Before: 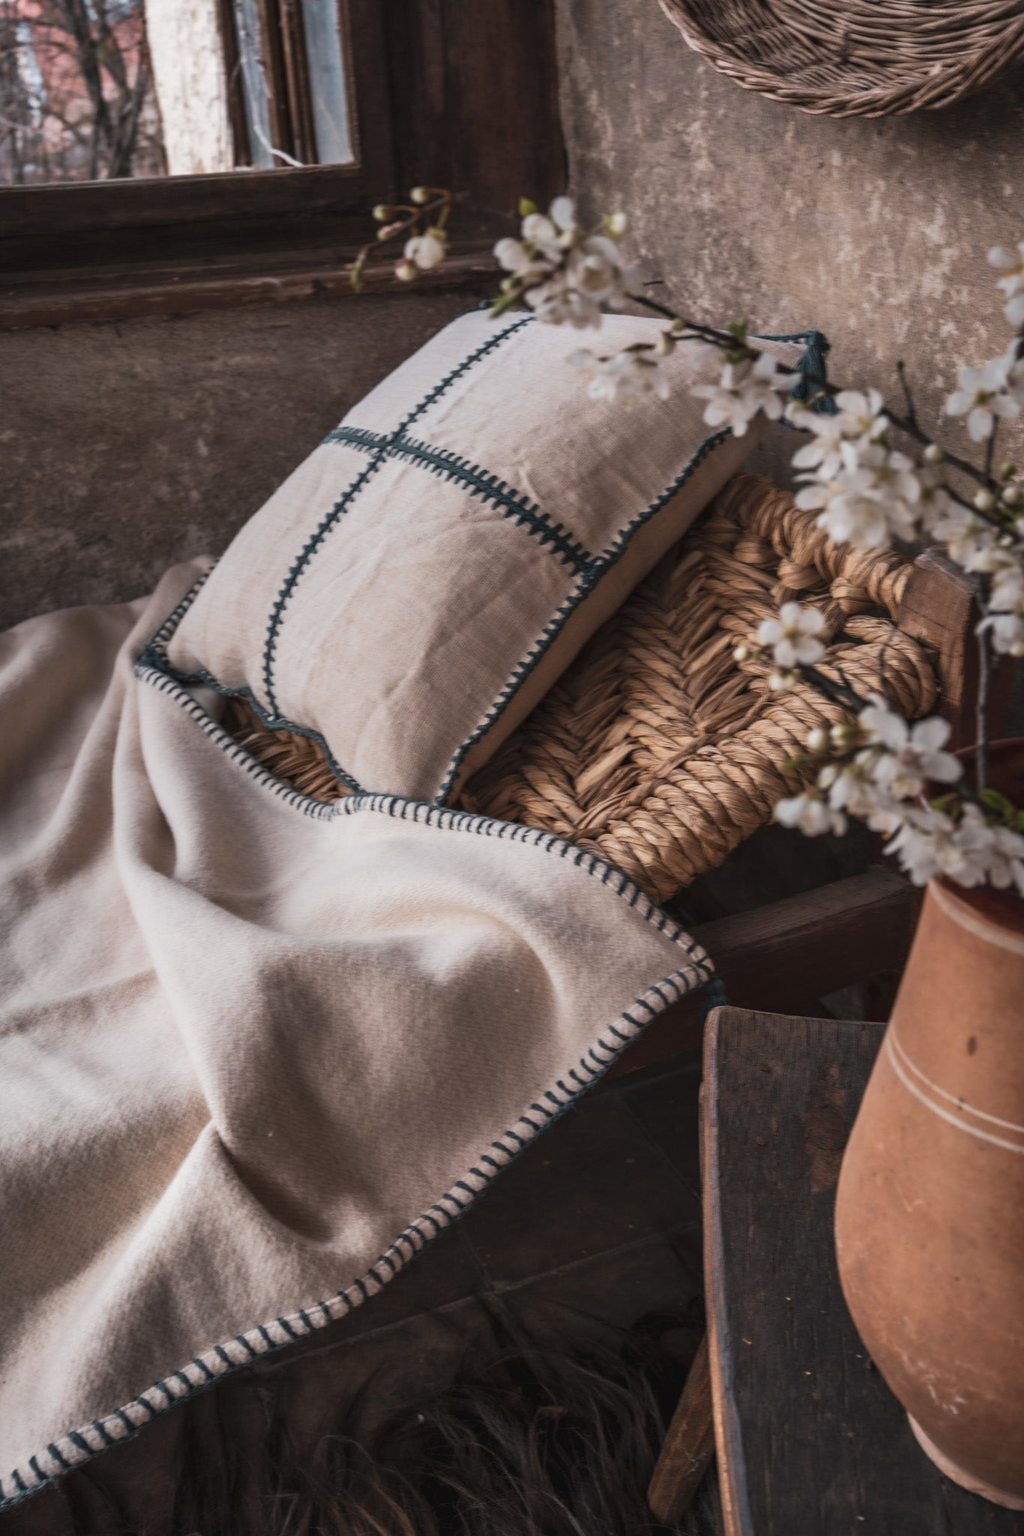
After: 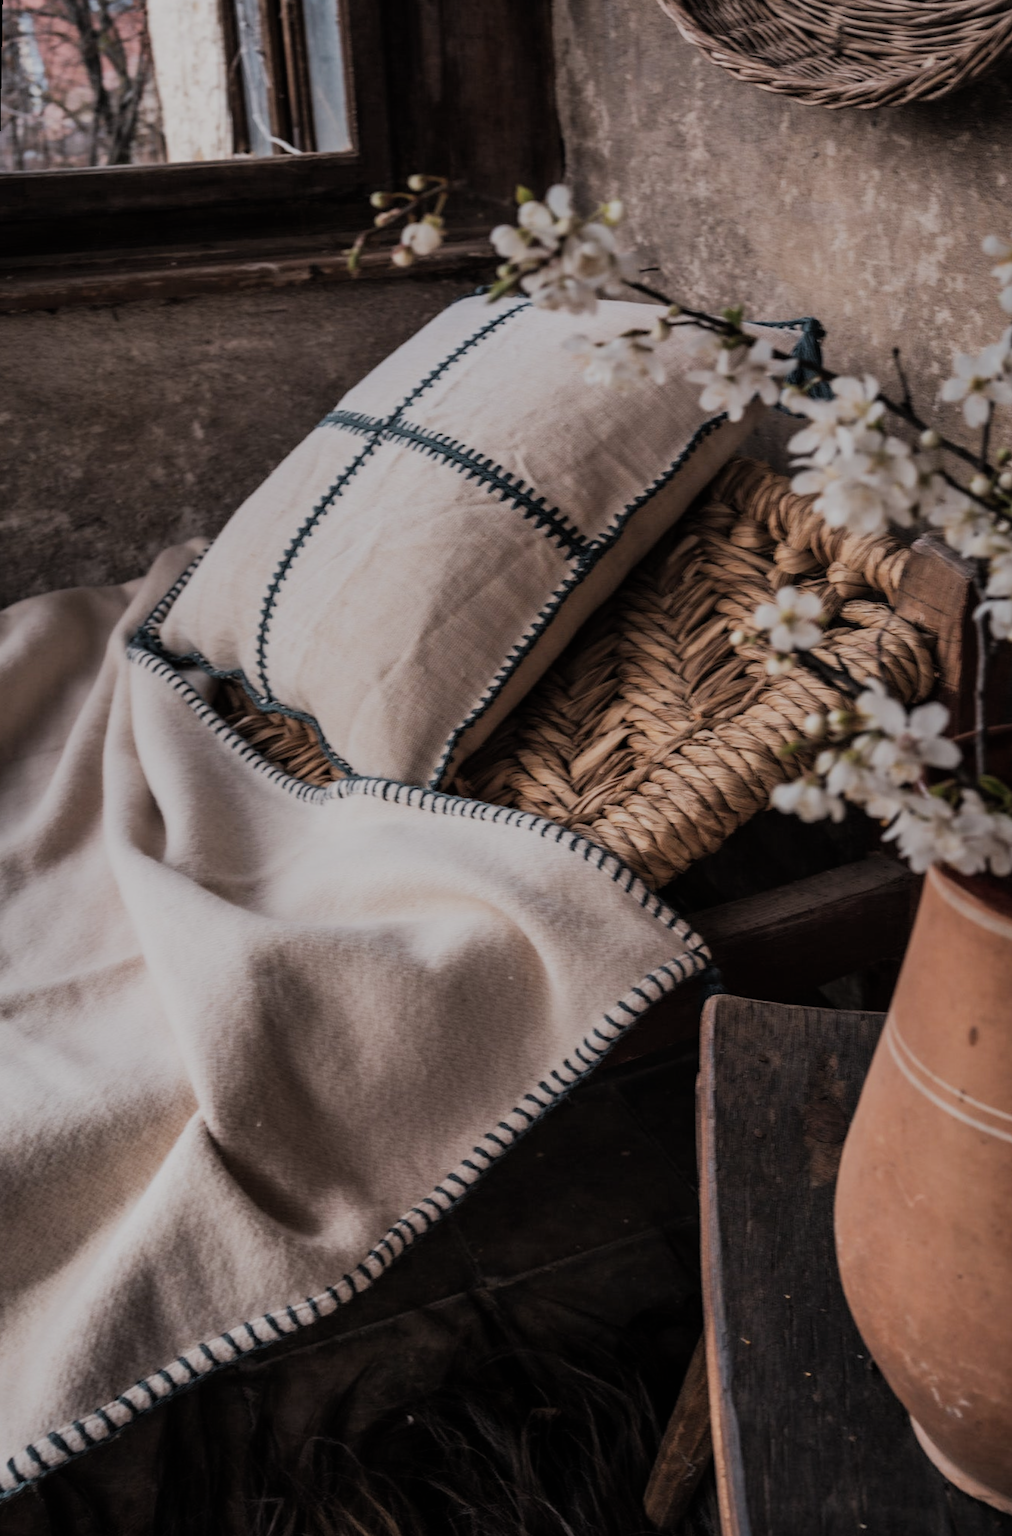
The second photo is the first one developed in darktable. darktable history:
rotate and perspective: rotation 0.226°, lens shift (vertical) -0.042, crop left 0.023, crop right 0.982, crop top 0.006, crop bottom 0.994
filmic rgb: black relative exposure -6.82 EV, white relative exposure 5.89 EV, hardness 2.71
